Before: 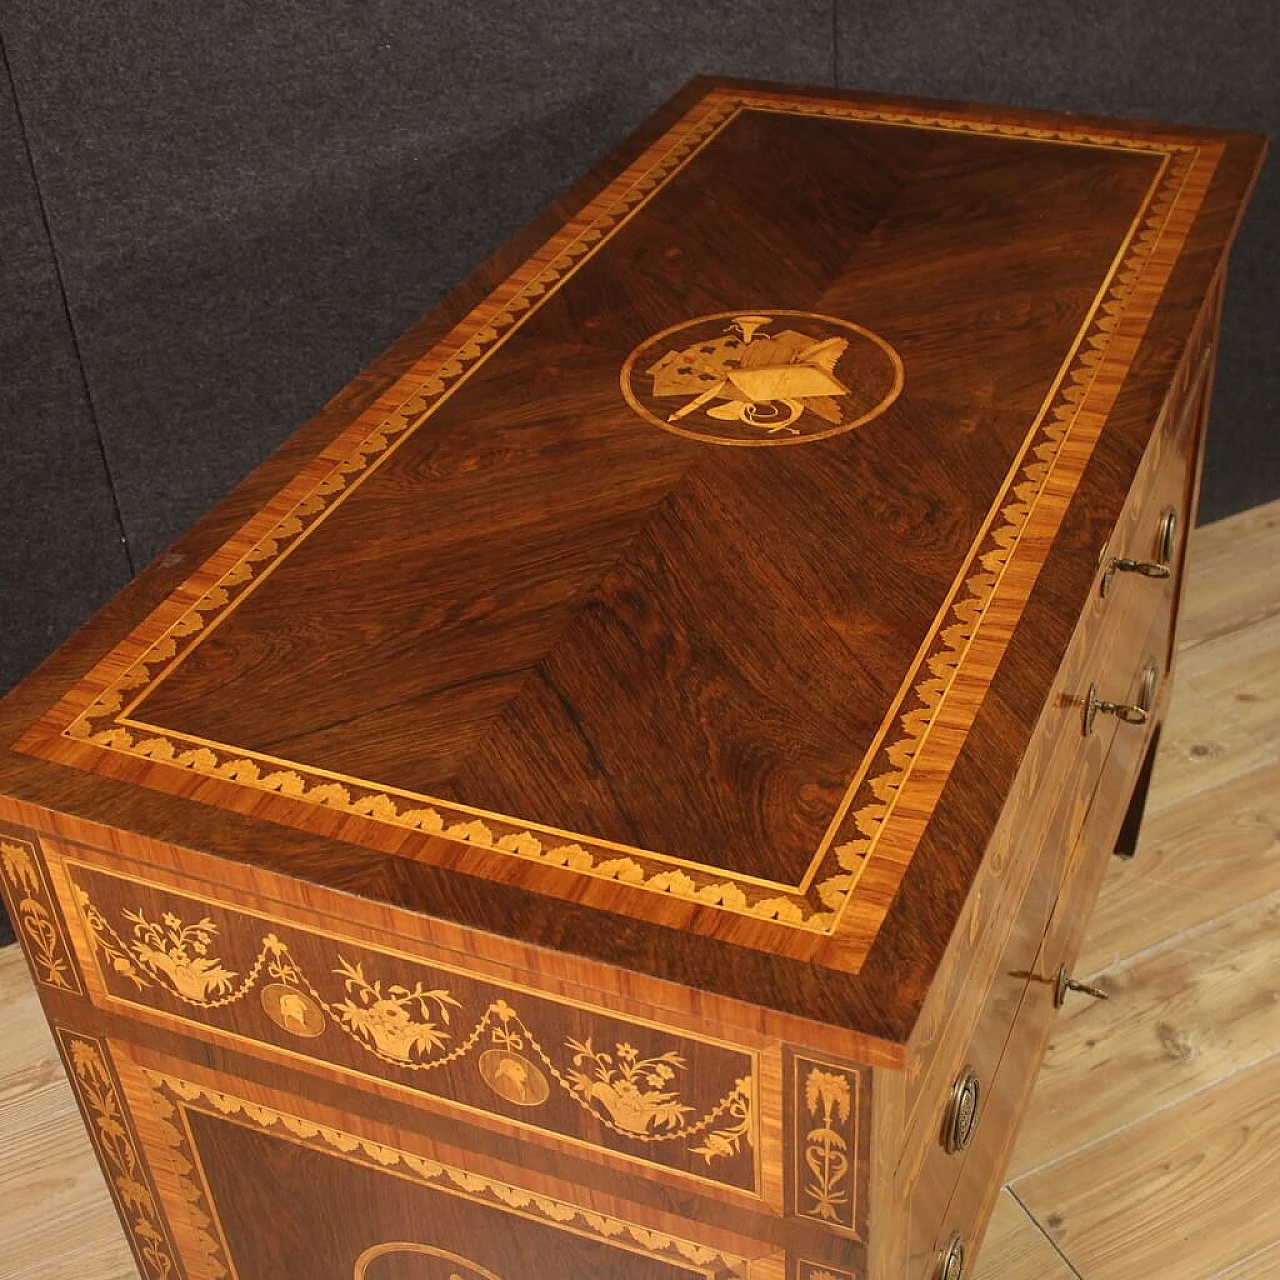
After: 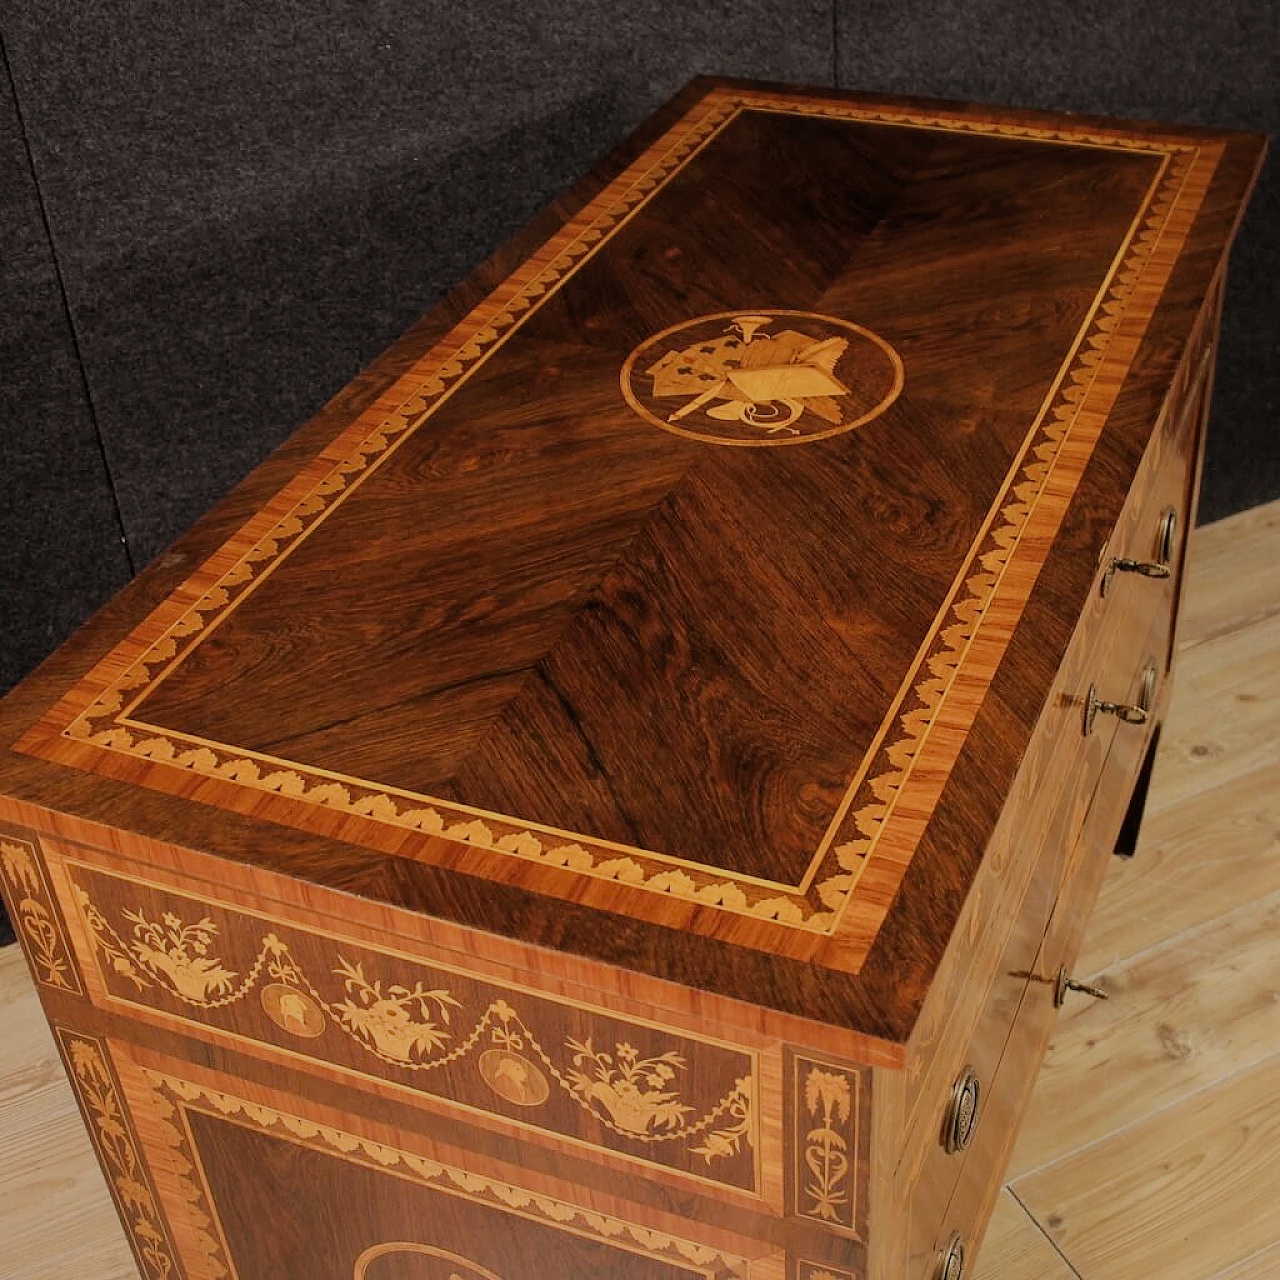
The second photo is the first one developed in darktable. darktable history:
filmic rgb: black relative exposure -6.08 EV, white relative exposure 6.96 EV, hardness 2.24
